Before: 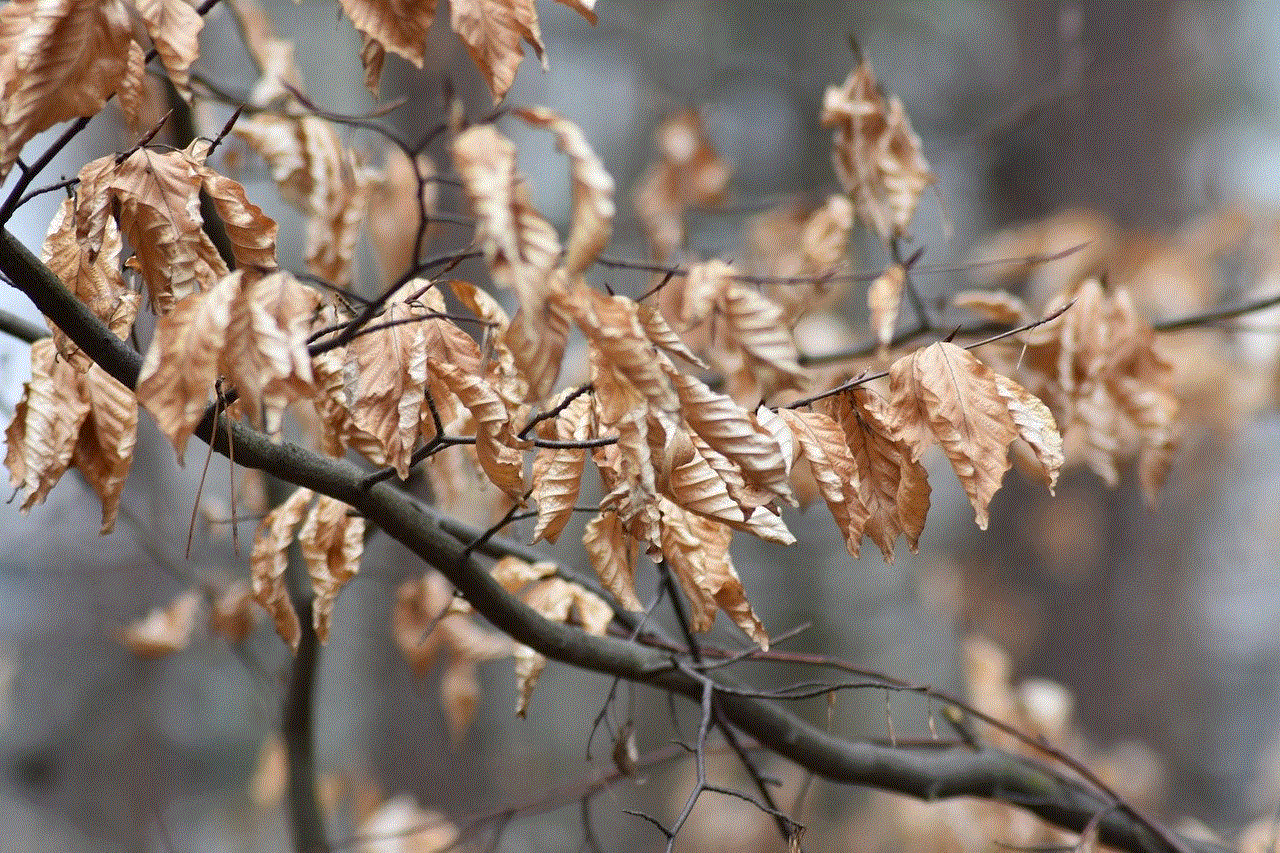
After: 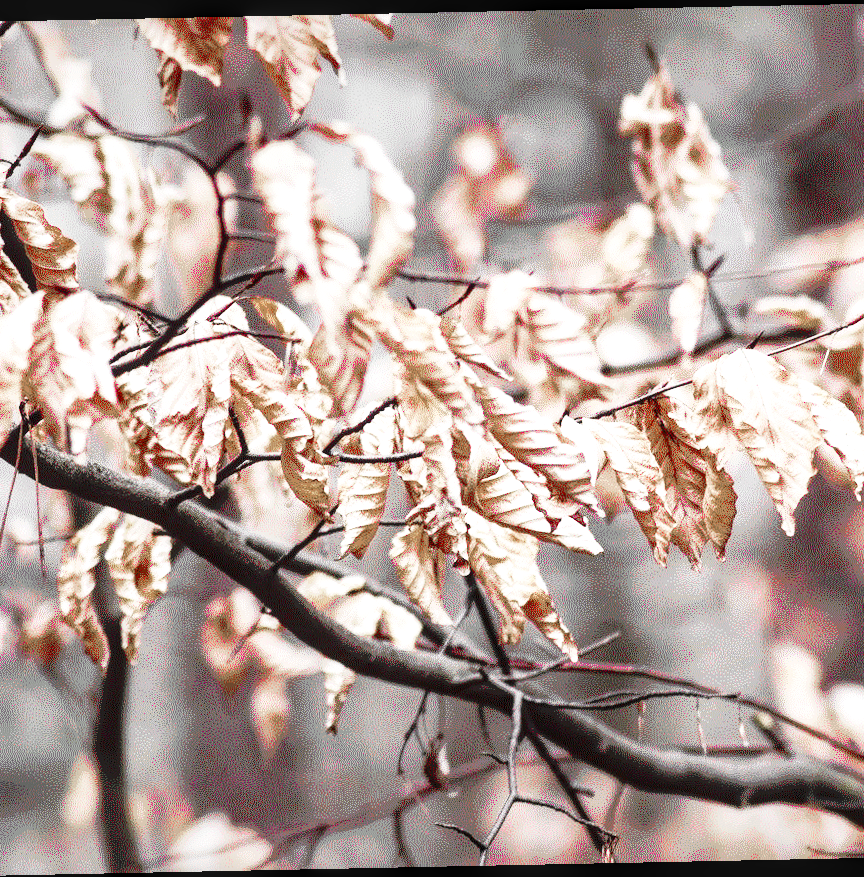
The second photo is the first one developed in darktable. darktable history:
velvia: strength 36.57%
color zones: curves: ch1 [(0, 0.831) (0.08, 0.771) (0.157, 0.268) (0.241, 0.207) (0.562, -0.005) (0.714, -0.013) (0.876, 0.01) (1, 0.831)]
color balance rgb: linear chroma grading › shadows 32%, linear chroma grading › global chroma -2%, linear chroma grading › mid-tones 4%, perceptual saturation grading › global saturation -2%, perceptual saturation grading › highlights -8%, perceptual saturation grading › mid-tones 8%, perceptual saturation grading › shadows 4%, perceptual brilliance grading › highlights 8%, perceptual brilliance grading › mid-tones 4%, perceptual brilliance grading › shadows 2%, global vibrance 16%, saturation formula JzAzBz (2021)
tone equalizer: -8 EV -0.75 EV, -7 EV -0.7 EV, -6 EV -0.6 EV, -5 EV -0.4 EV, -3 EV 0.4 EV, -2 EV 0.6 EV, -1 EV 0.7 EV, +0 EV 0.75 EV, edges refinement/feathering 500, mask exposure compensation -1.57 EV, preserve details no
local contrast: on, module defaults
crop and rotate: left 15.754%, right 17.579%
rotate and perspective: rotation -1.17°, automatic cropping off
base curve: curves: ch0 [(0, 0) (0.028, 0.03) (0.121, 0.232) (0.46, 0.748) (0.859, 0.968) (1, 1)], preserve colors none
